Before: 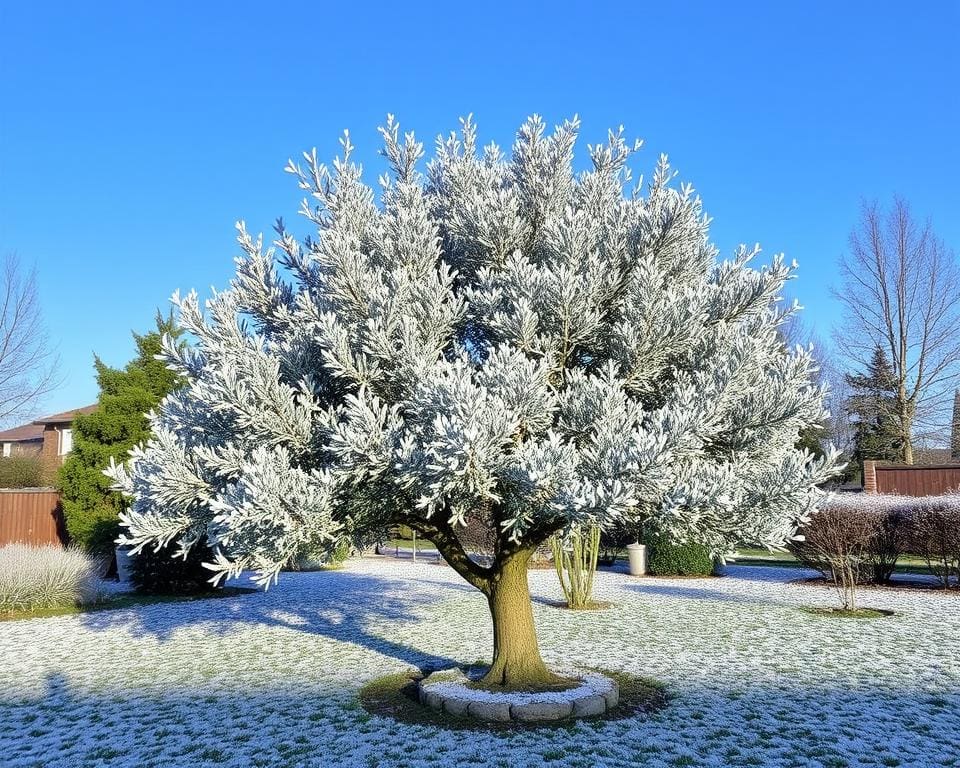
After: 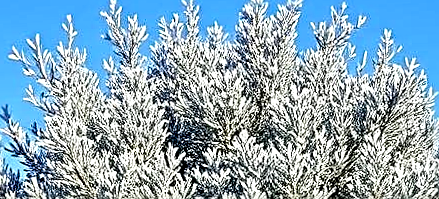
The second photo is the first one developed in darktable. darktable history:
exposure: black level correction 0.025, exposure 0.182 EV, compensate highlight preservation false
contrast equalizer: octaves 7, y [[0.502, 0.517, 0.543, 0.576, 0.611, 0.631], [0.5 ×6], [0.5 ×6], [0 ×6], [0 ×6]]
sharpen: on, module defaults
rotate and perspective: rotation -1.75°, automatic cropping off
crop: left 28.64%, top 16.832%, right 26.637%, bottom 58.055%
